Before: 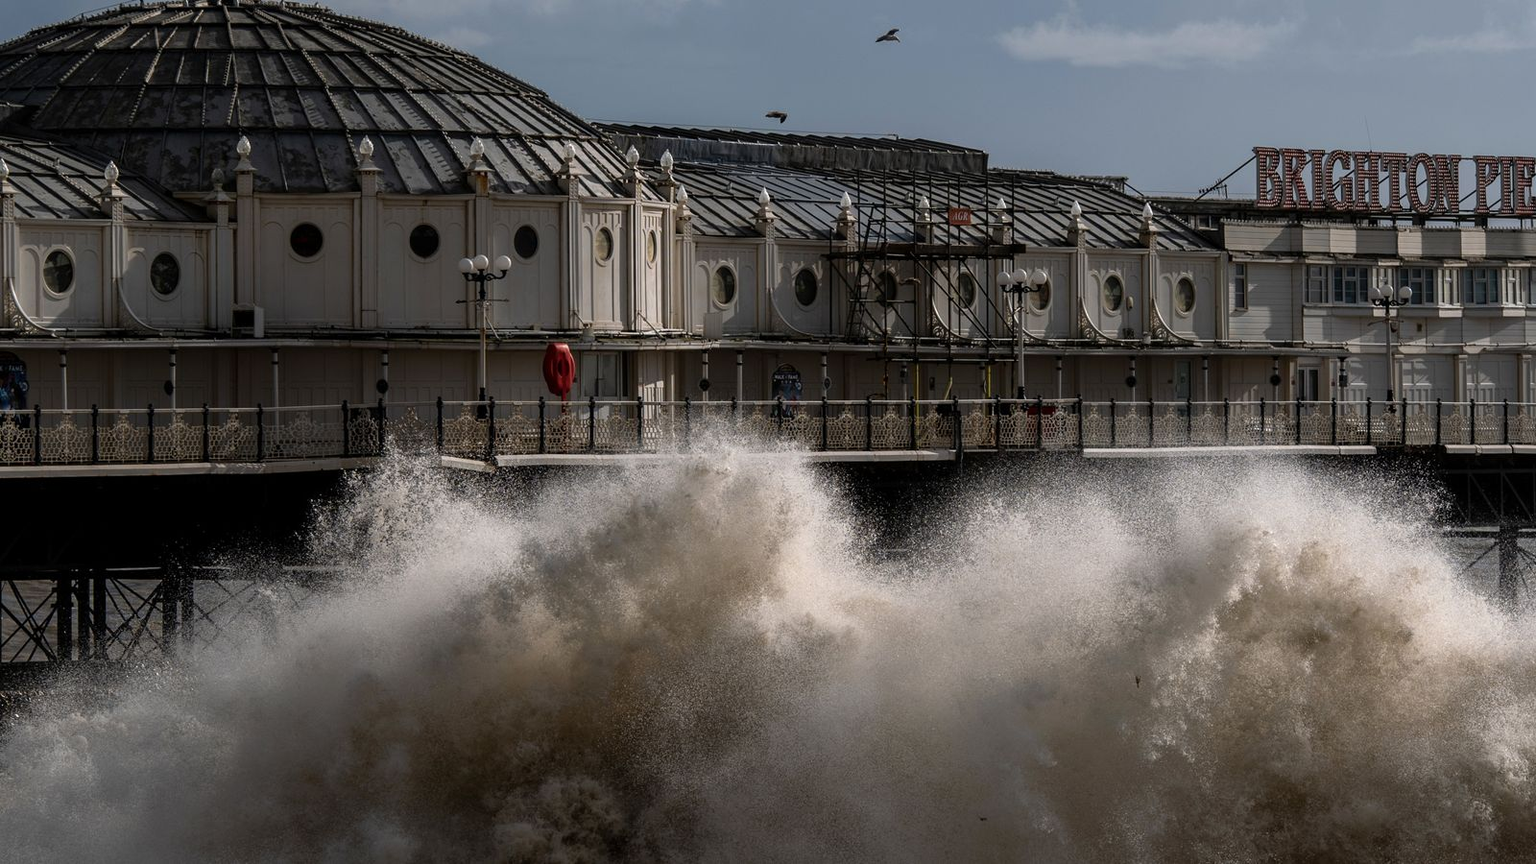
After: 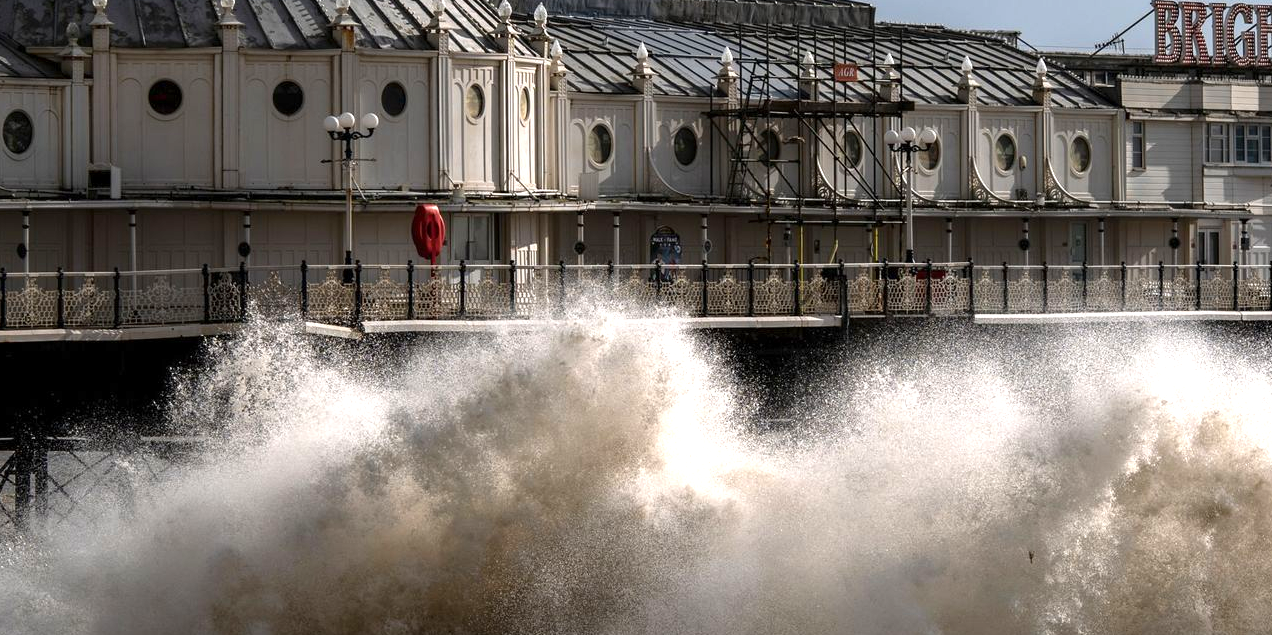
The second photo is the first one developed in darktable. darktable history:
crop: left 9.67%, top 17.017%, right 10.795%, bottom 12.383%
exposure: exposure 0.992 EV, compensate highlight preservation false
